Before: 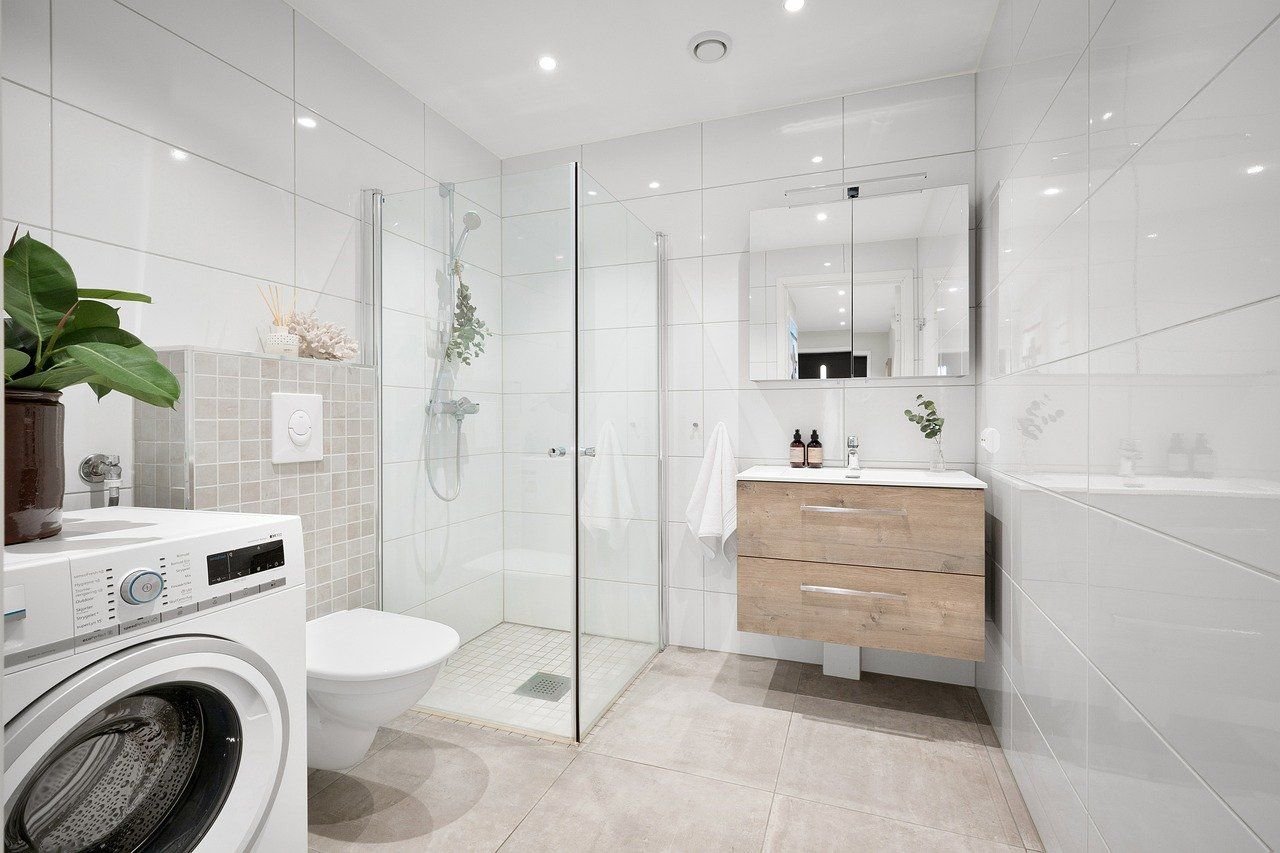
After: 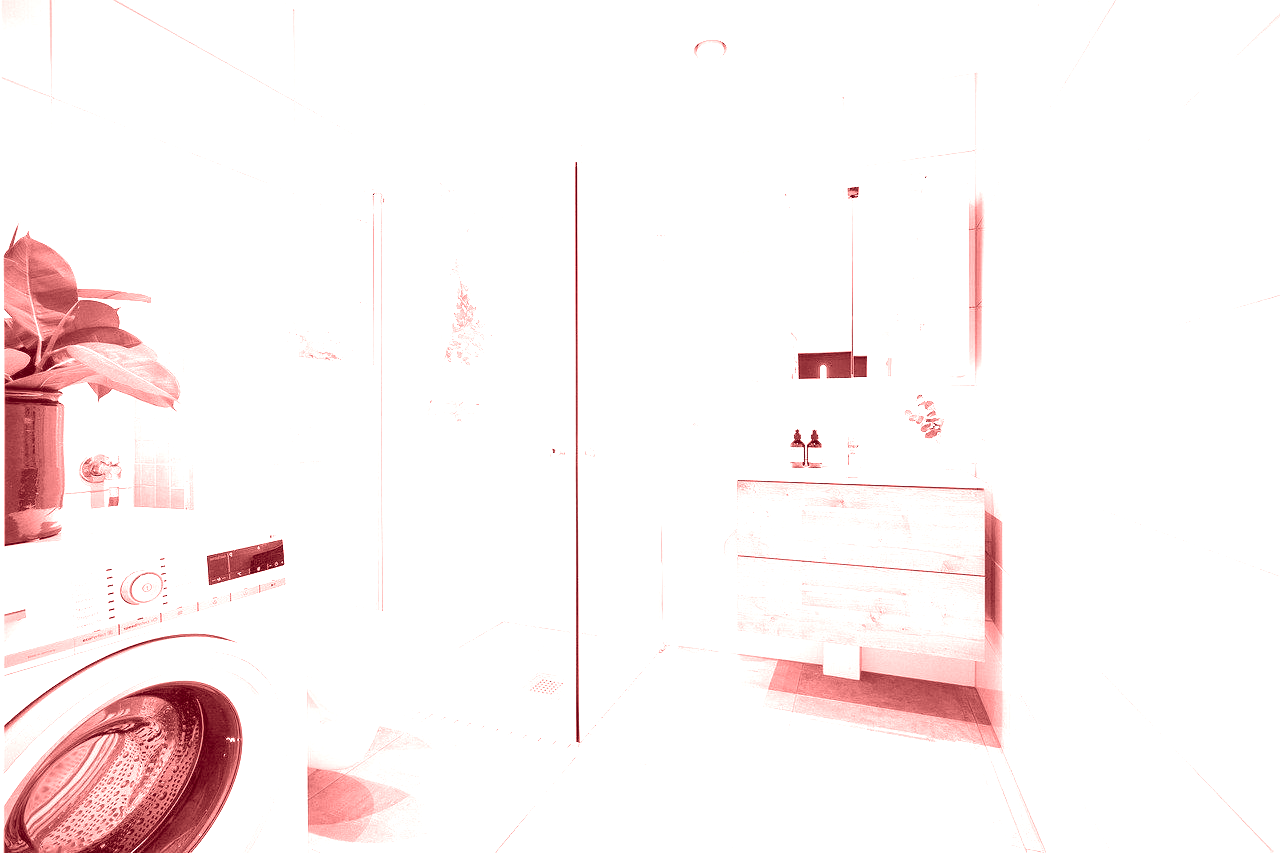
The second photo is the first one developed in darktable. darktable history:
exposure: black level correction 0, exposure 1.5 EV, compensate highlight preservation false
colorize: saturation 60%, source mix 100%
color correction: highlights a* -2.24, highlights b* -18.1
